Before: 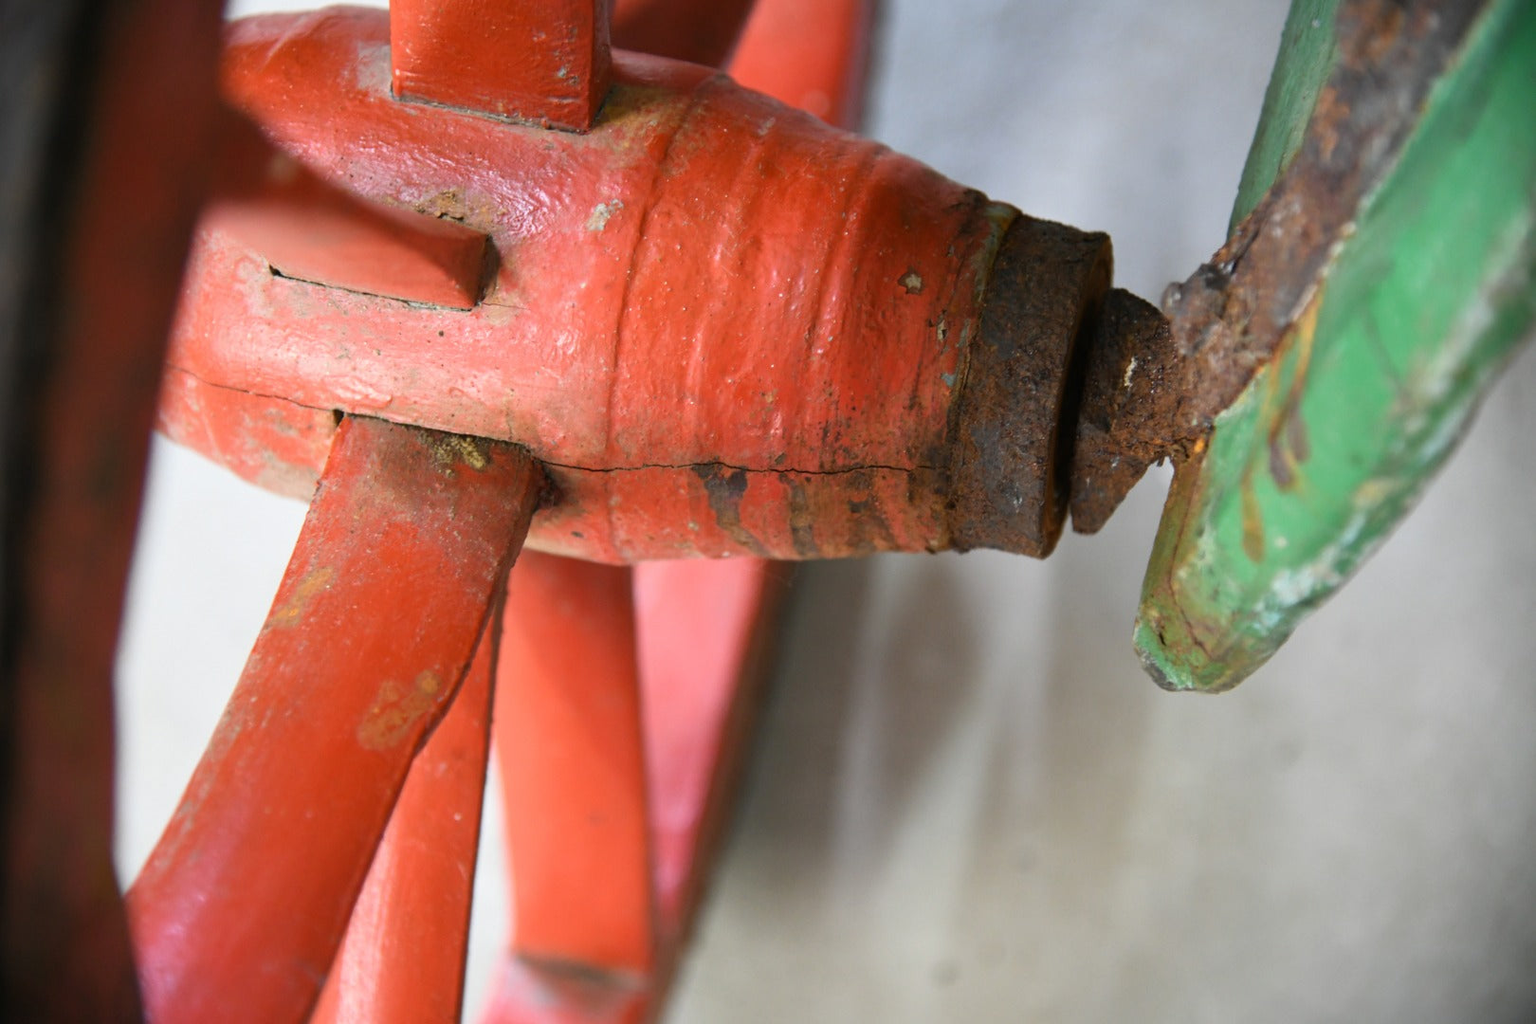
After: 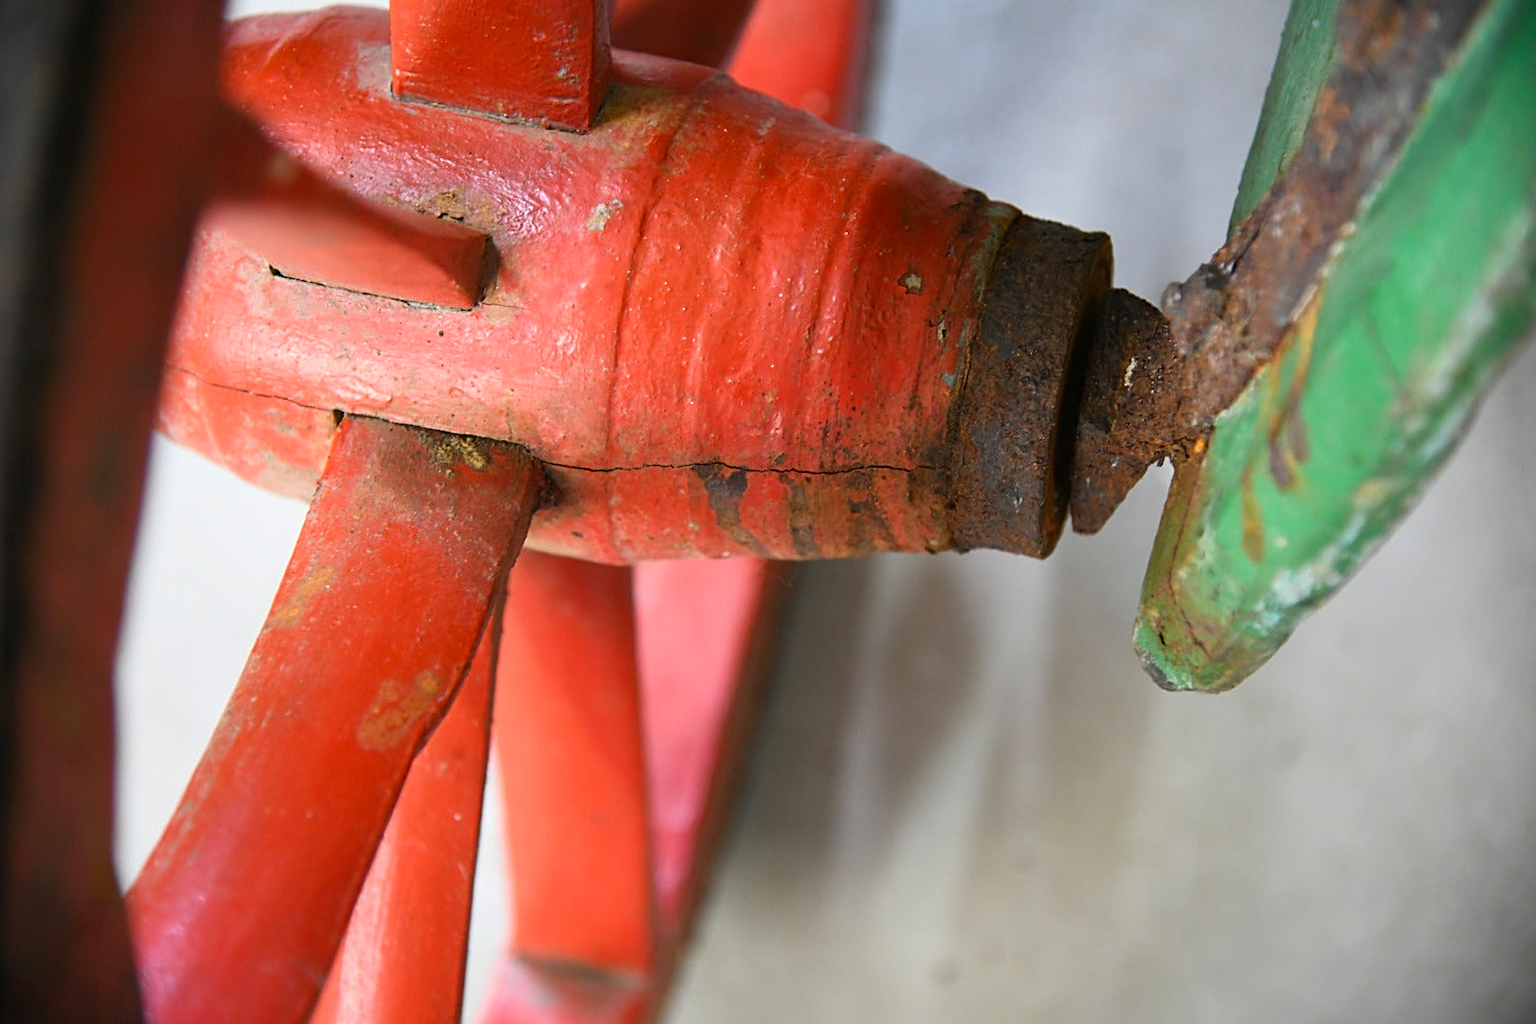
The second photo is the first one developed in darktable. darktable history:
contrast brightness saturation: saturation 0.13
bloom: size 13.65%, threshold 98.39%, strength 4.82%
sharpen: on, module defaults
